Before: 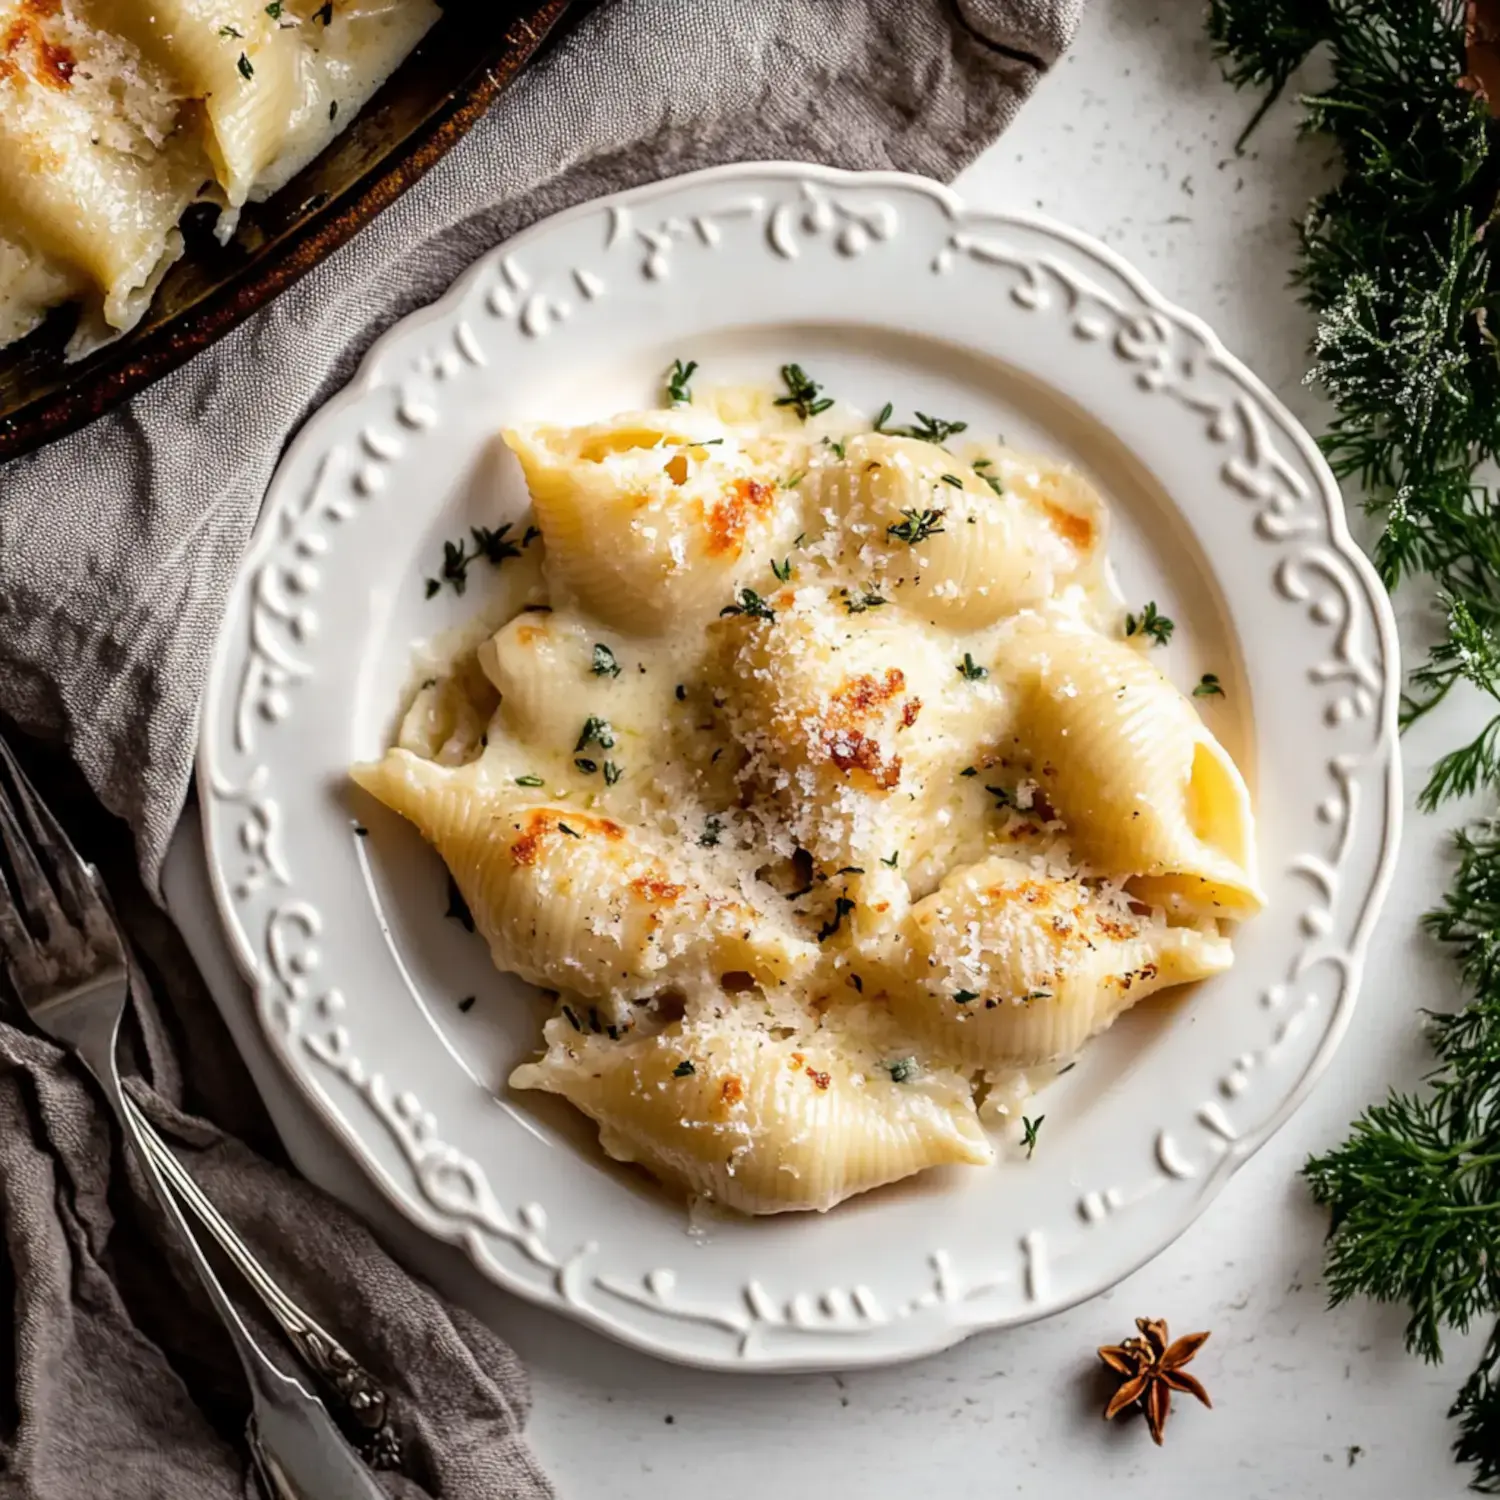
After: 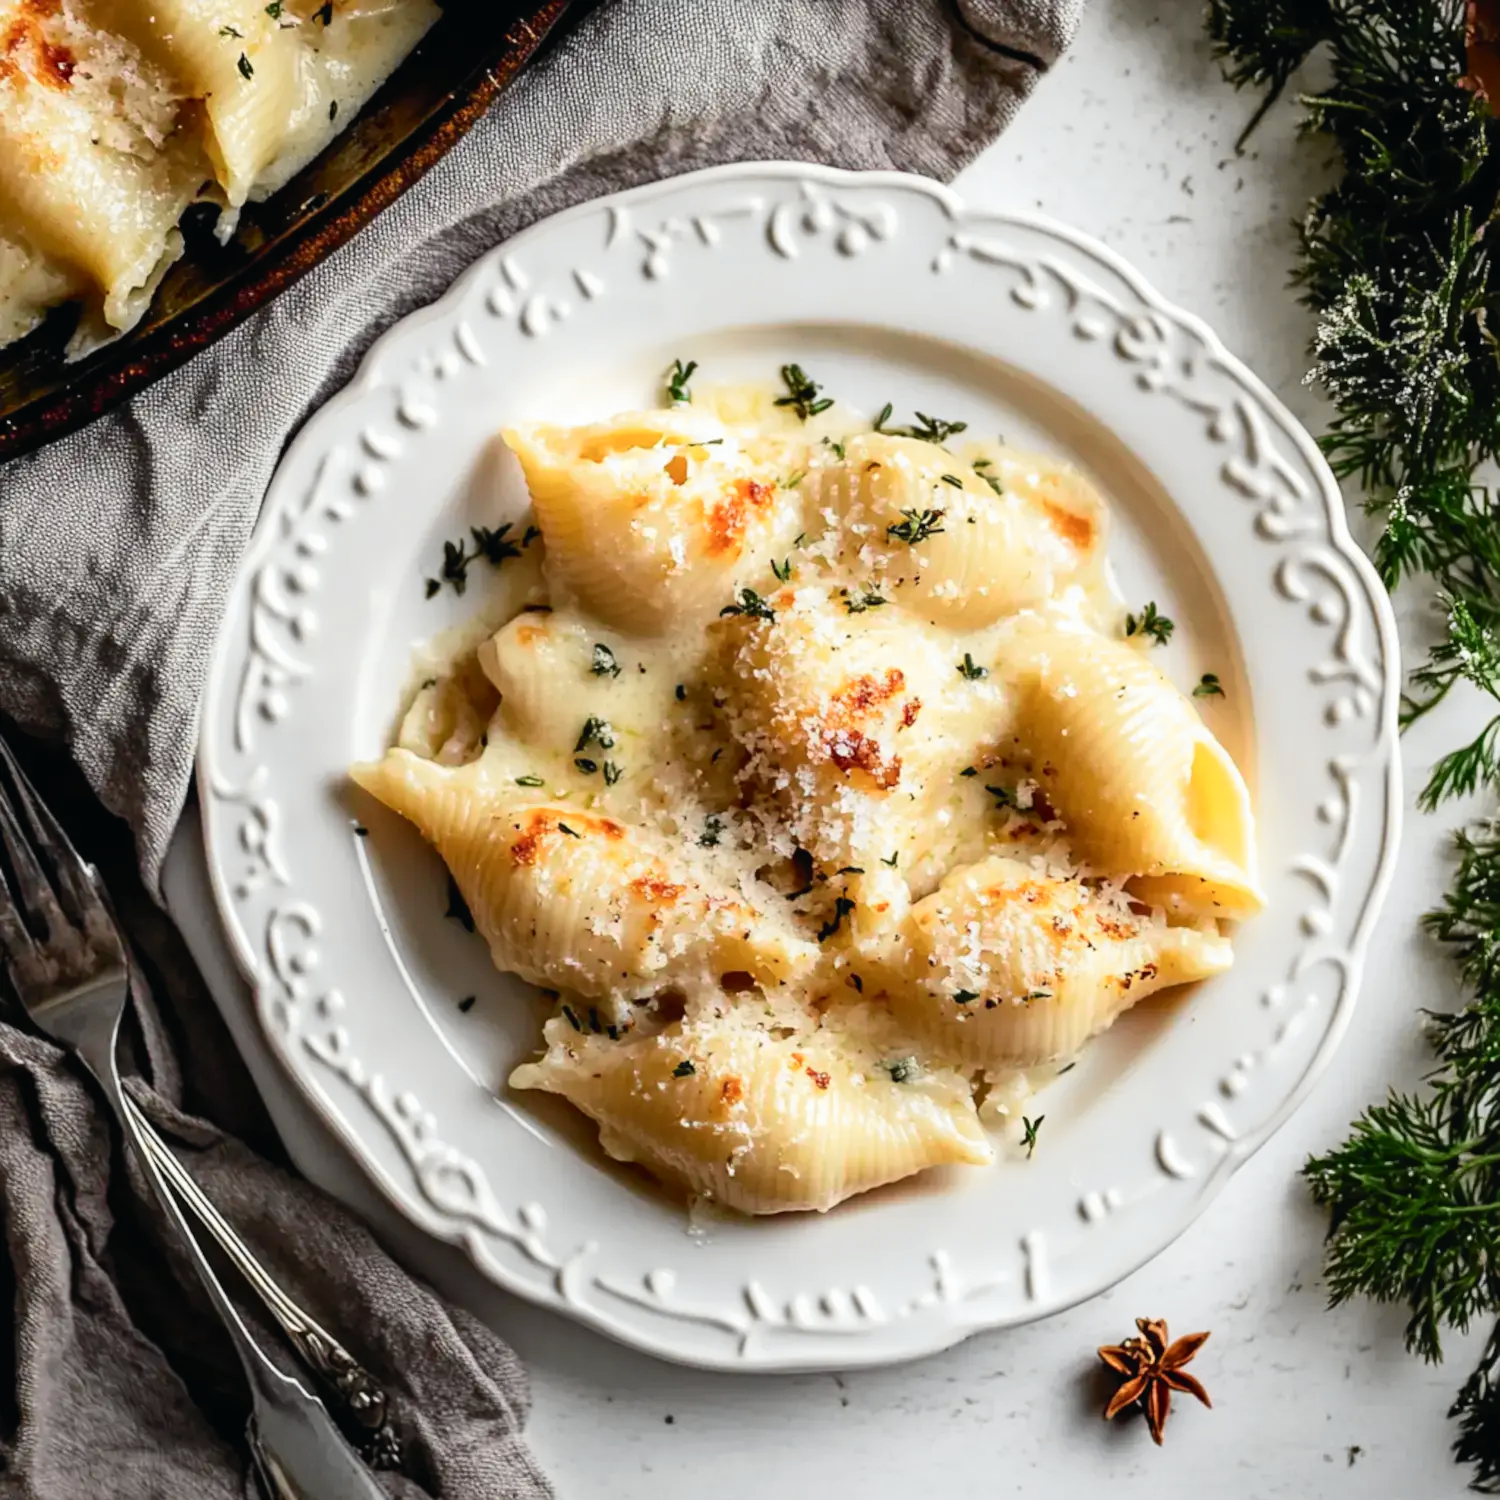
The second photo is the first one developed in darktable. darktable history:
tone curve: curves: ch0 [(0, 0.009) (0.037, 0.035) (0.131, 0.126) (0.275, 0.28) (0.476, 0.514) (0.617, 0.667) (0.704, 0.759) (0.813, 0.863) (0.911, 0.931) (0.997, 1)]; ch1 [(0, 0) (0.318, 0.271) (0.444, 0.438) (0.493, 0.496) (0.508, 0.5) (0.534, 0.535) (0.57, 0.582) (0.65, 0.664) (0.746, 0.764) (1, 1)]; ch2 [(0, 0) (0.246, 0.24) (0.36, 0.381) (0.415, 0.434) (0.476, 0.492) (0.502, 0.499) (0.522, 0.518) (0.533, 0.534) (0.586, 0.598) (0.634, 0.643) (0.706, 0.717) (0.853, 0.83) (1, 0.951)], color space Lab, independent channels, preserve colors none
fill light: on, module defaults
